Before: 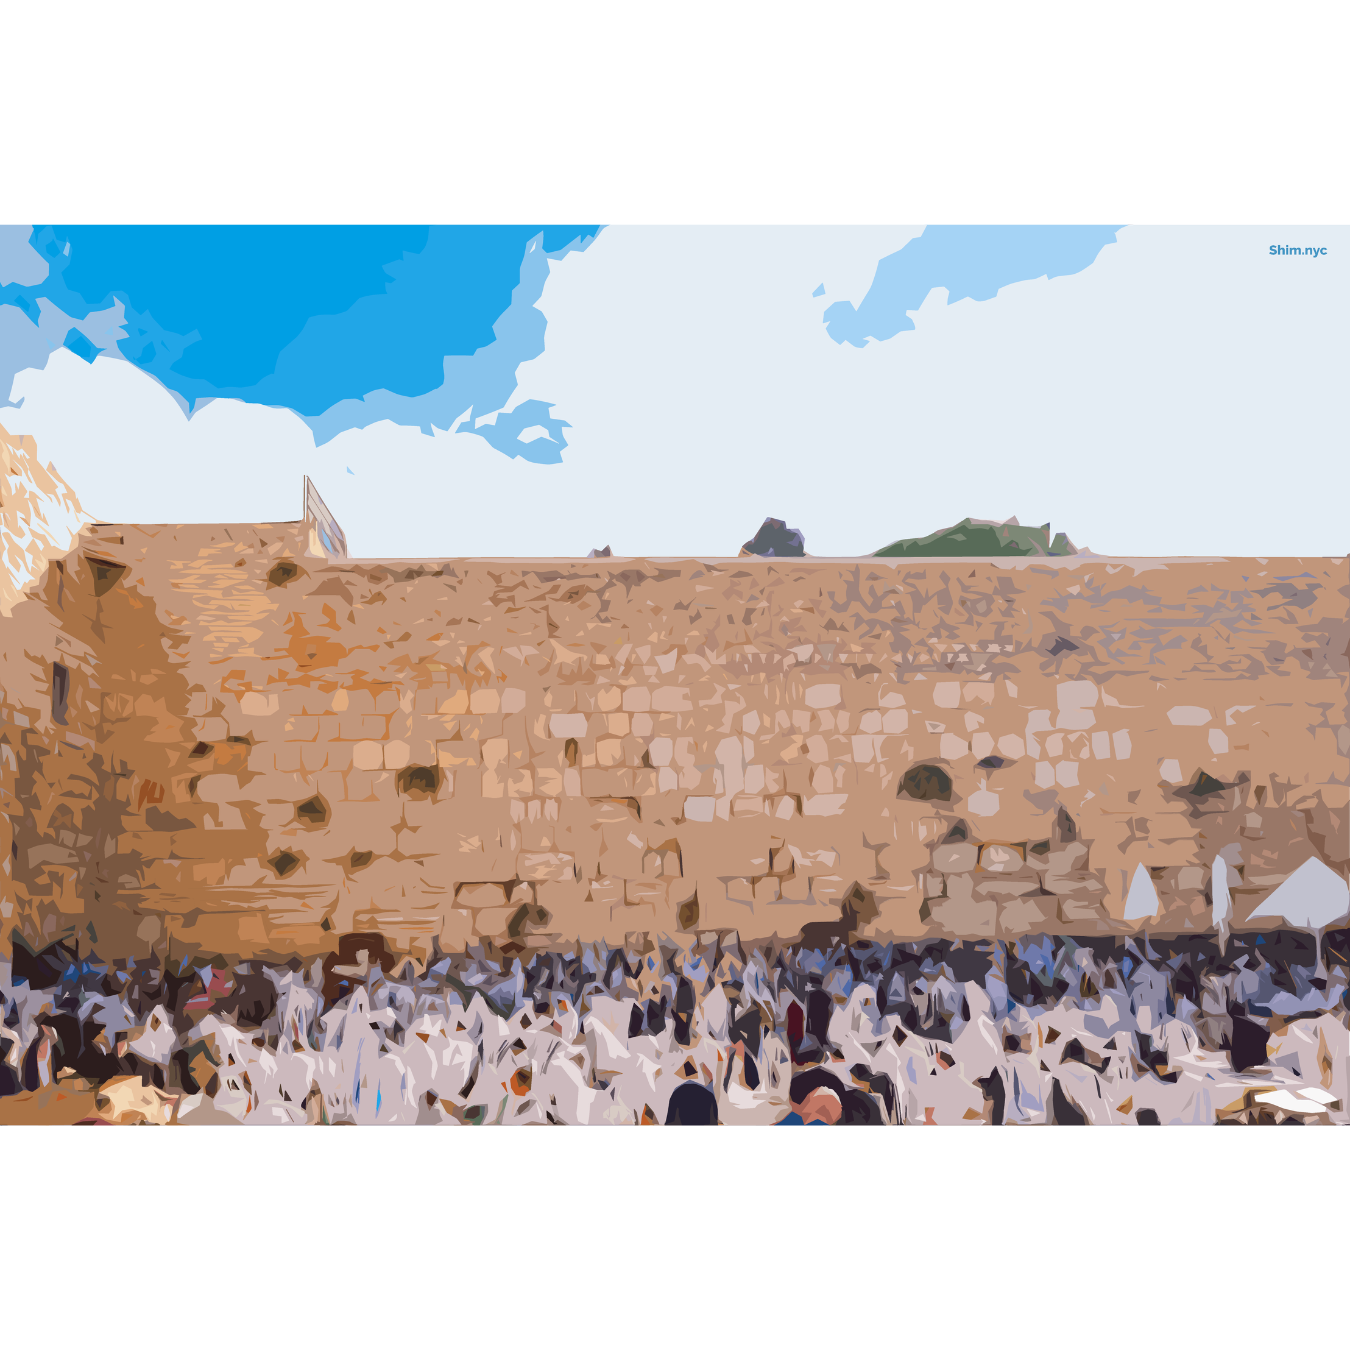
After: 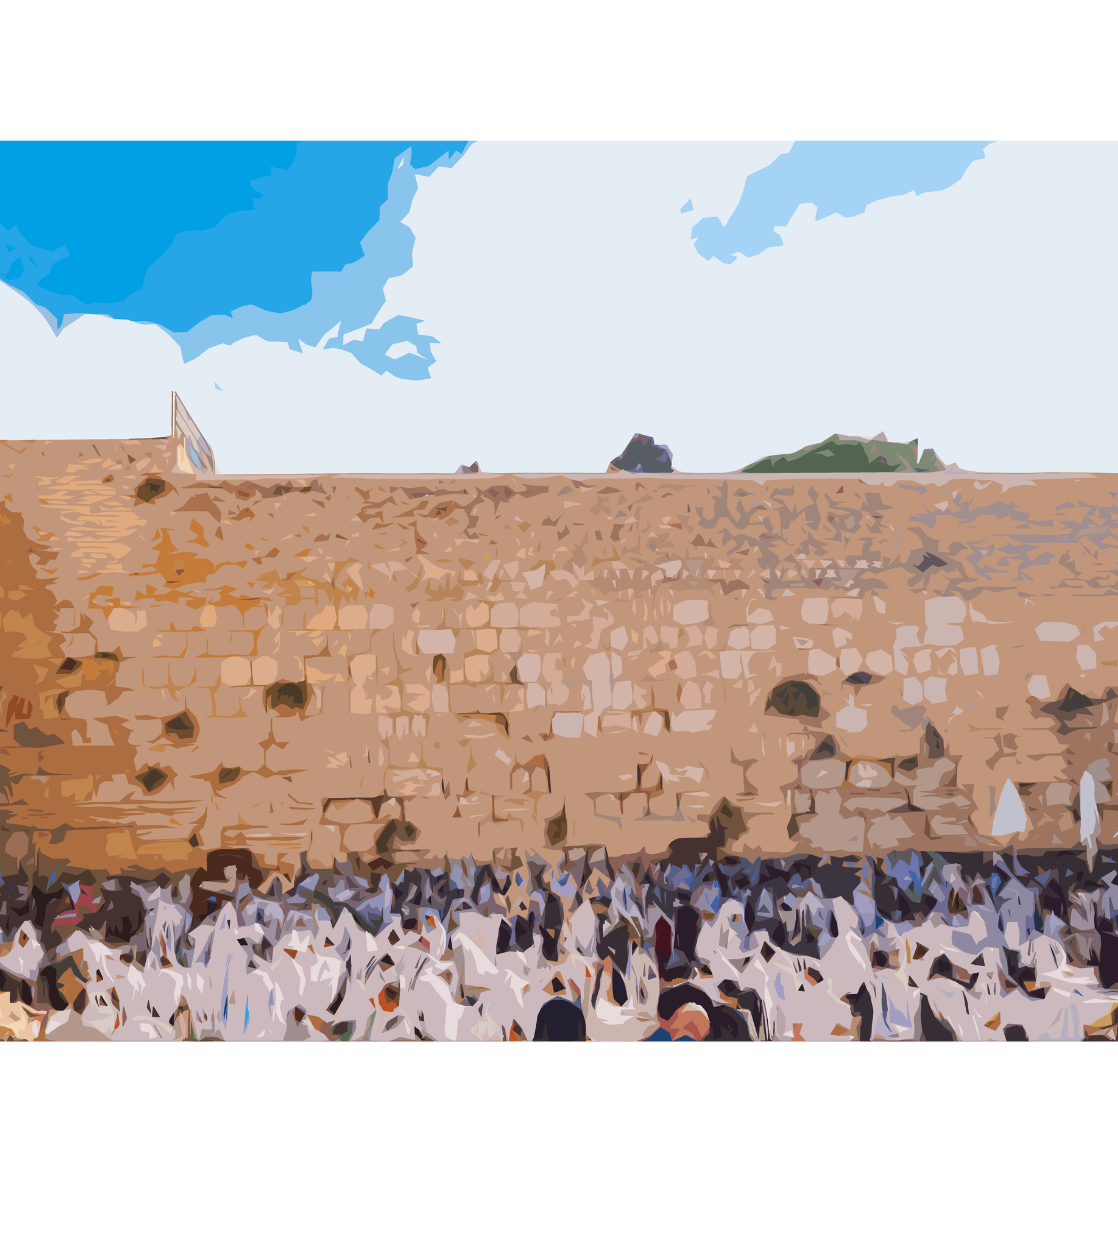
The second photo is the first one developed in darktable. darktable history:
crop: left 9.807%, top 6.259%, right 7.334%, bottom 2.177%
tone curve: curves: ch0 [(0, 0) (0.003, 0.003) (0.011, 0.01) (0.025, 0.023) (0.044, 0.042) (0.069, 0.065) (0.1, 0.094) (0.136, 0.128) (0.177, 0.167) (0.224, 0.211) (0.277, 0.261) (0.335, 0.315) (0.399, 0.375) (0.468, 0.441) (0.543, 0.543) (0.623, 0.623) (0.709, 0.709) (0.801, 0.801) (0.898, 0.898) (1, 1)], preserve colors none
